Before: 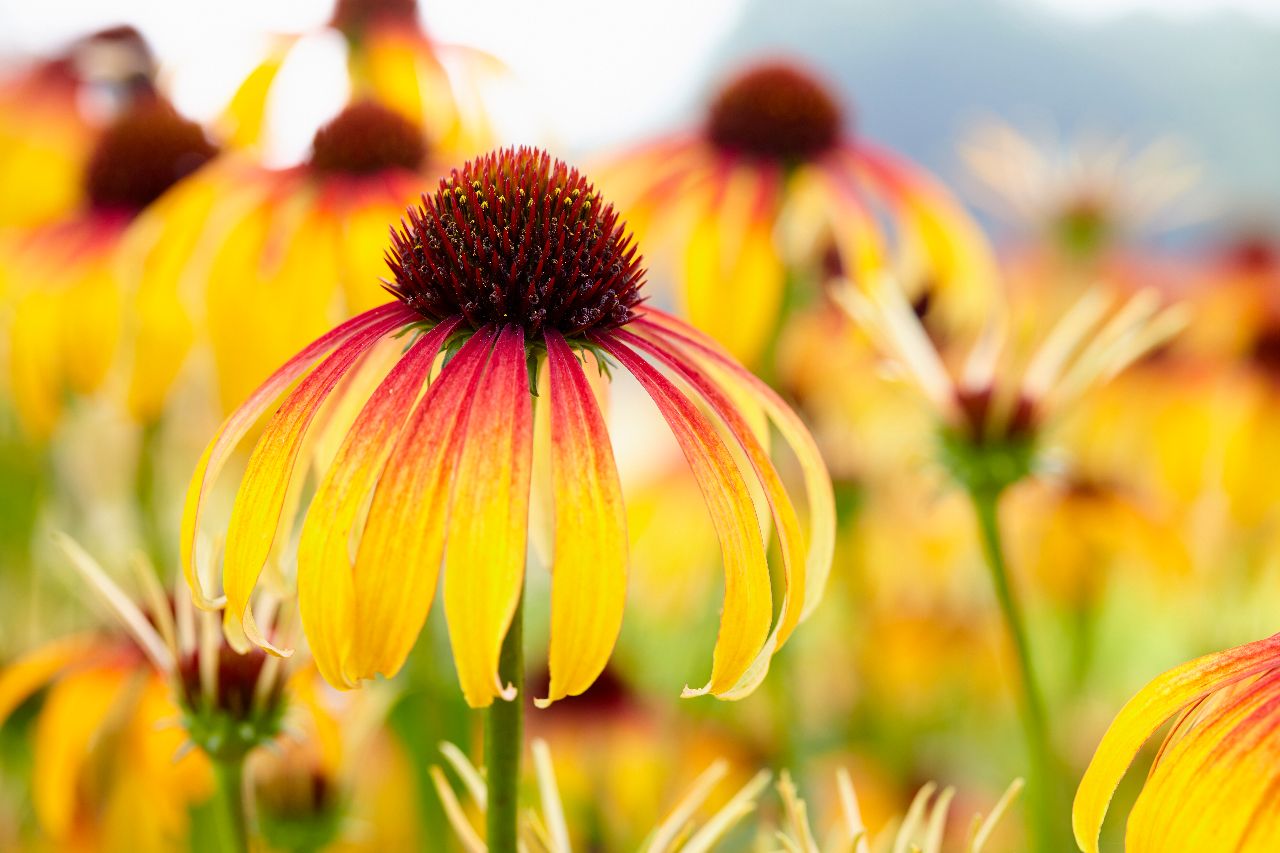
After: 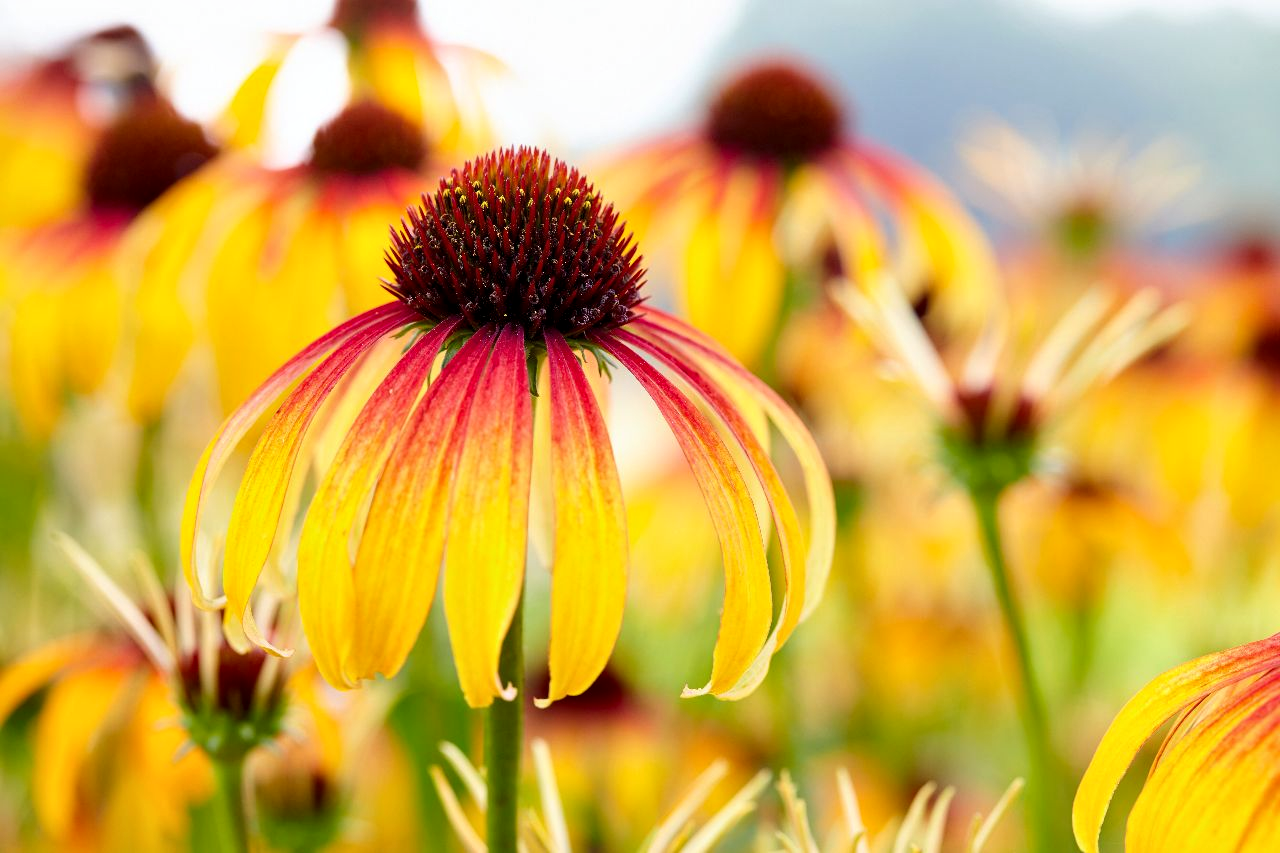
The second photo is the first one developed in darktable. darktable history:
contrast equalizer: y [[0.524 ×6], [0.512 ×6], [0.379 ×6], [0 ×6], [0 ×6]]
